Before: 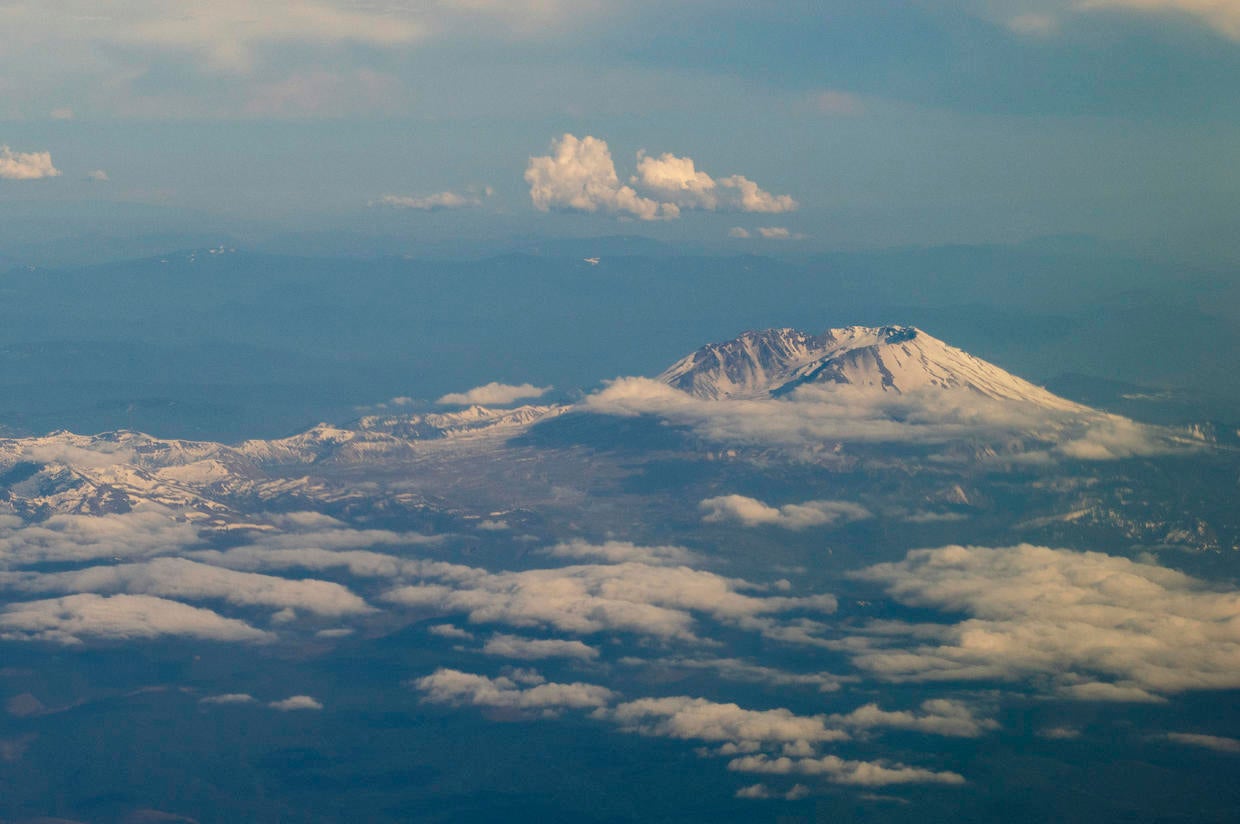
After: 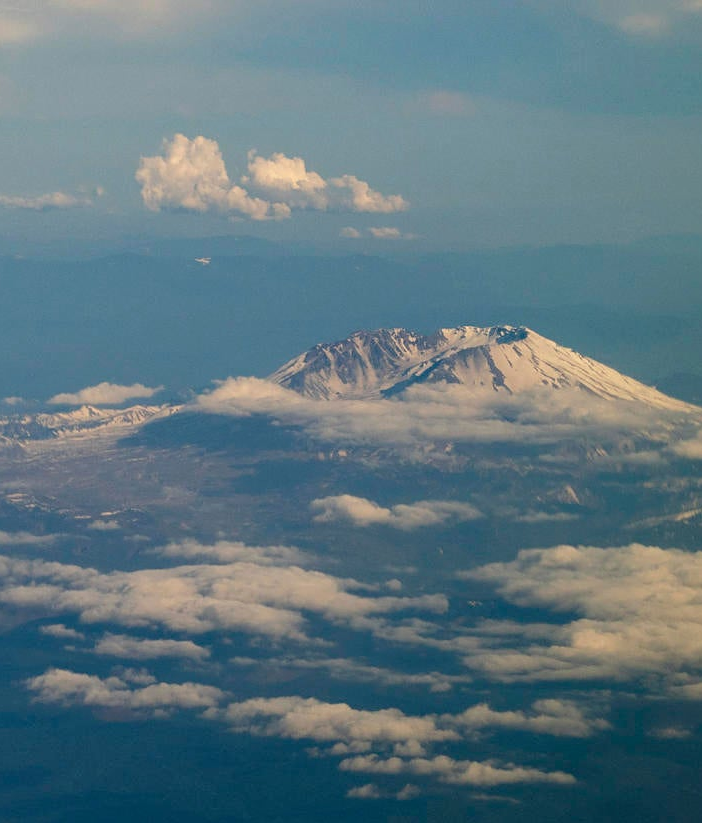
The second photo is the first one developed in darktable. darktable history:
sharpen: amount 0.202
crop: left 31.447%, top 0.011%, right 11.89%
